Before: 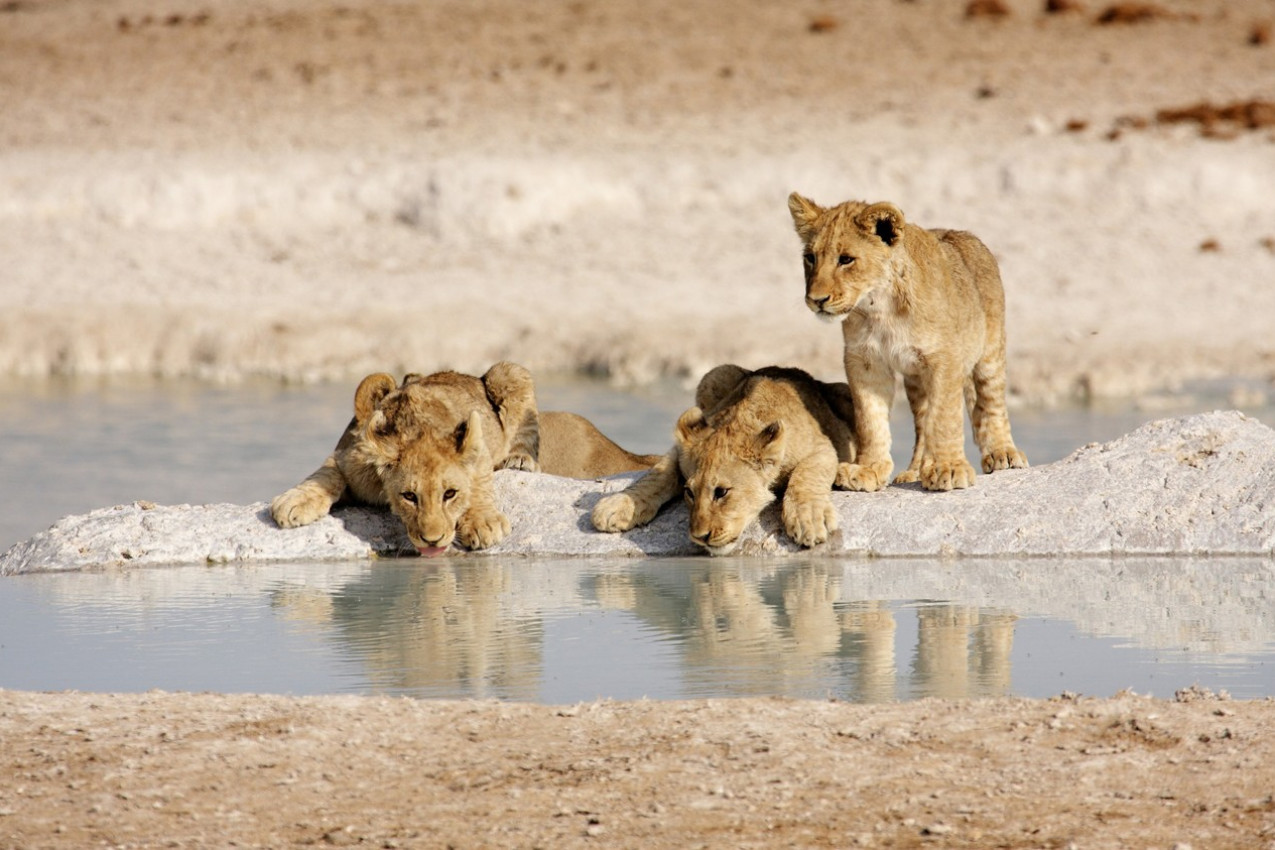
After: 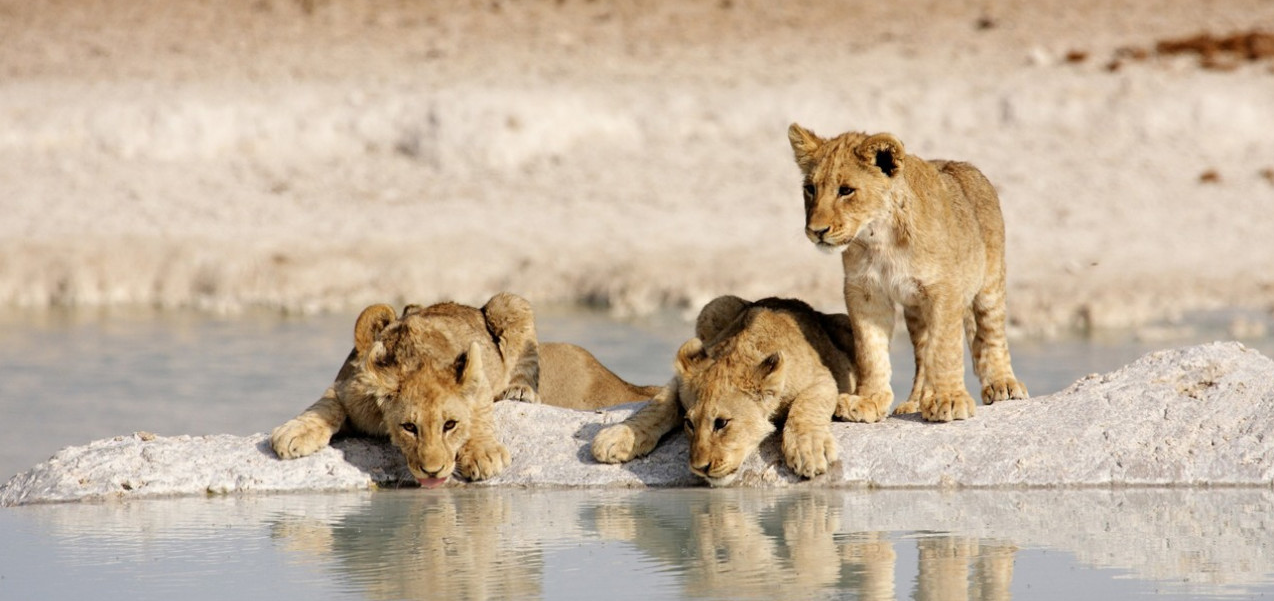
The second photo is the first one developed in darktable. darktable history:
tone equalizer: on, module defaults
crop and rotate: top 8.293%, bottom 20.996%
